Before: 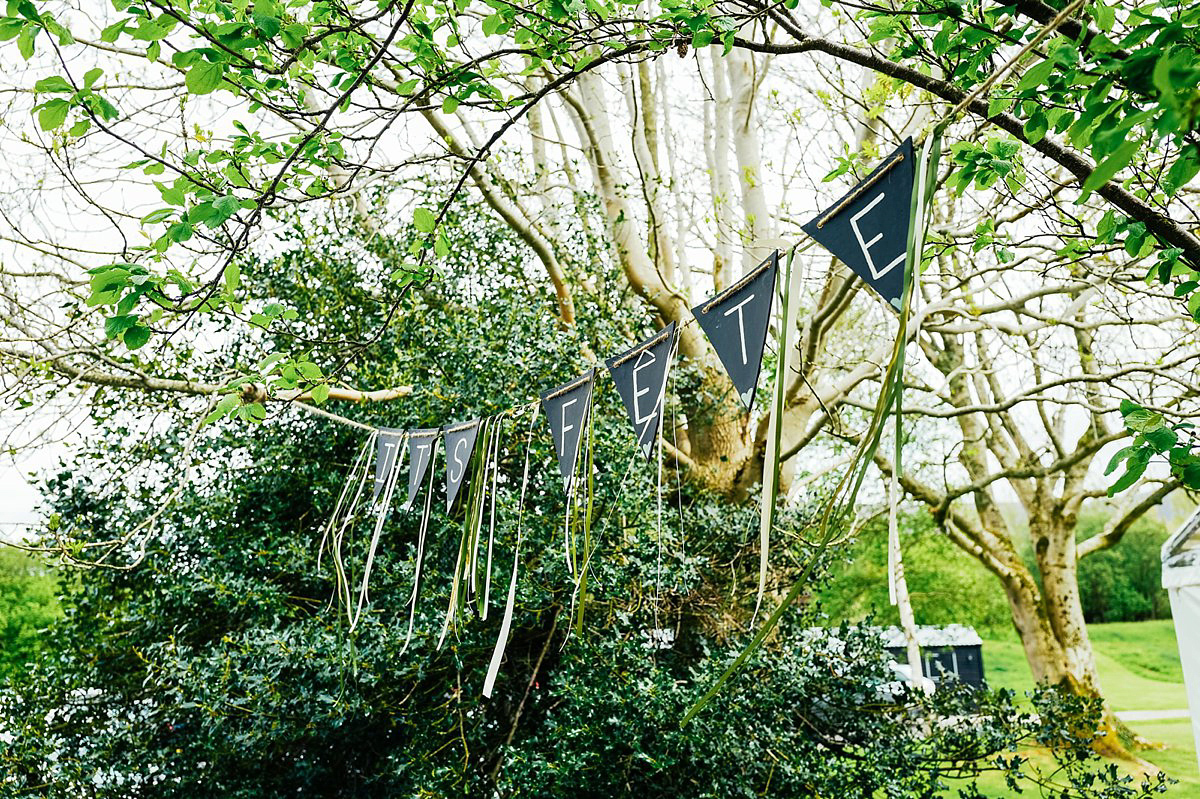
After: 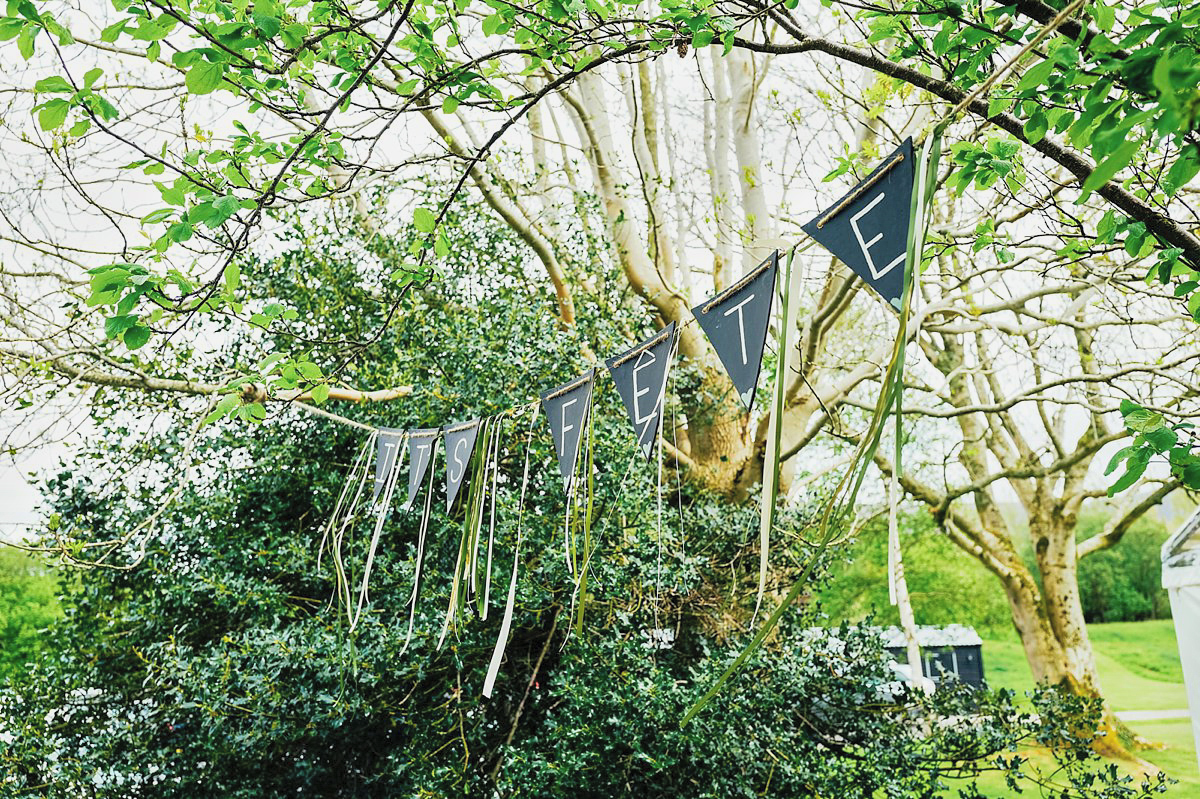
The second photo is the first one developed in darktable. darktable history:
contrast brightness saturation: brightness 0.17
shadows and highlights: radius 25.35, white point adjustment -5.3, compress 82.46%, soften with gaussian
